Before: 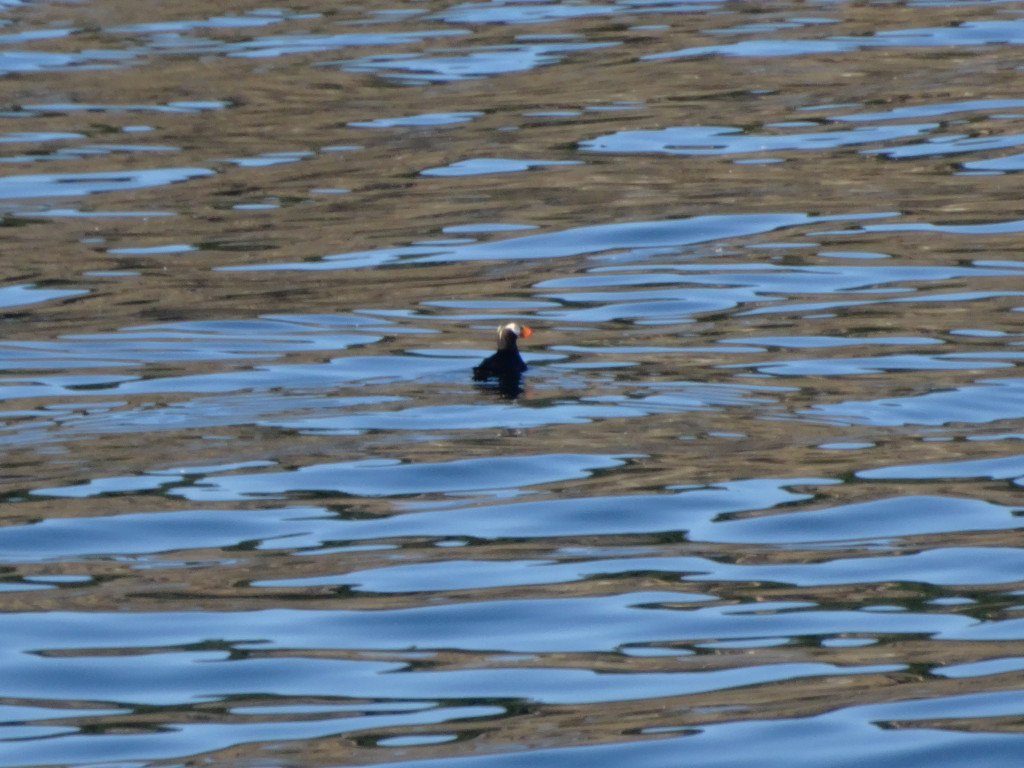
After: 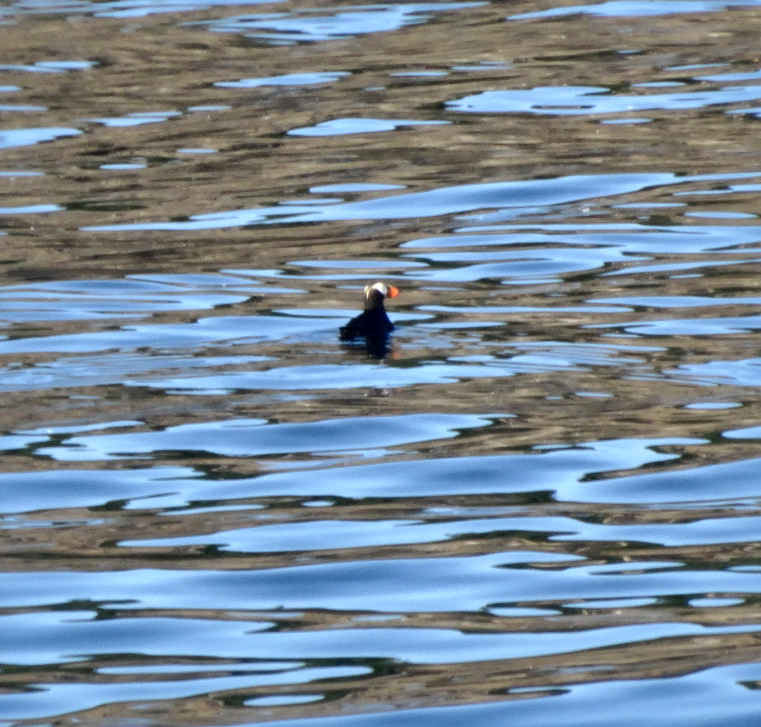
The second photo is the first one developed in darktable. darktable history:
exposure: black level correction 0.001, exposure 0.5 EV, compensate exposure bias true, compensate highlight preservation false
local contrast: mode bilateral grid, contrast 20, coarseness 49, detail 179%, midtone range 0.2
crop and rotate: left 12.99%, top 5.282%, right 12.62%
tone equalizer: -7 EV 0.209 EV, -6 EV 0.151 EV, -5 EV 0.088 EV, -4 EV 0.067 EV, -2 EV -0.035 EV, -1 EV -0.063 EV, +0 EV -0.069 EV, edges refinement/feathering 500, mask exposure compensation -1.57 EV, preserve details no
